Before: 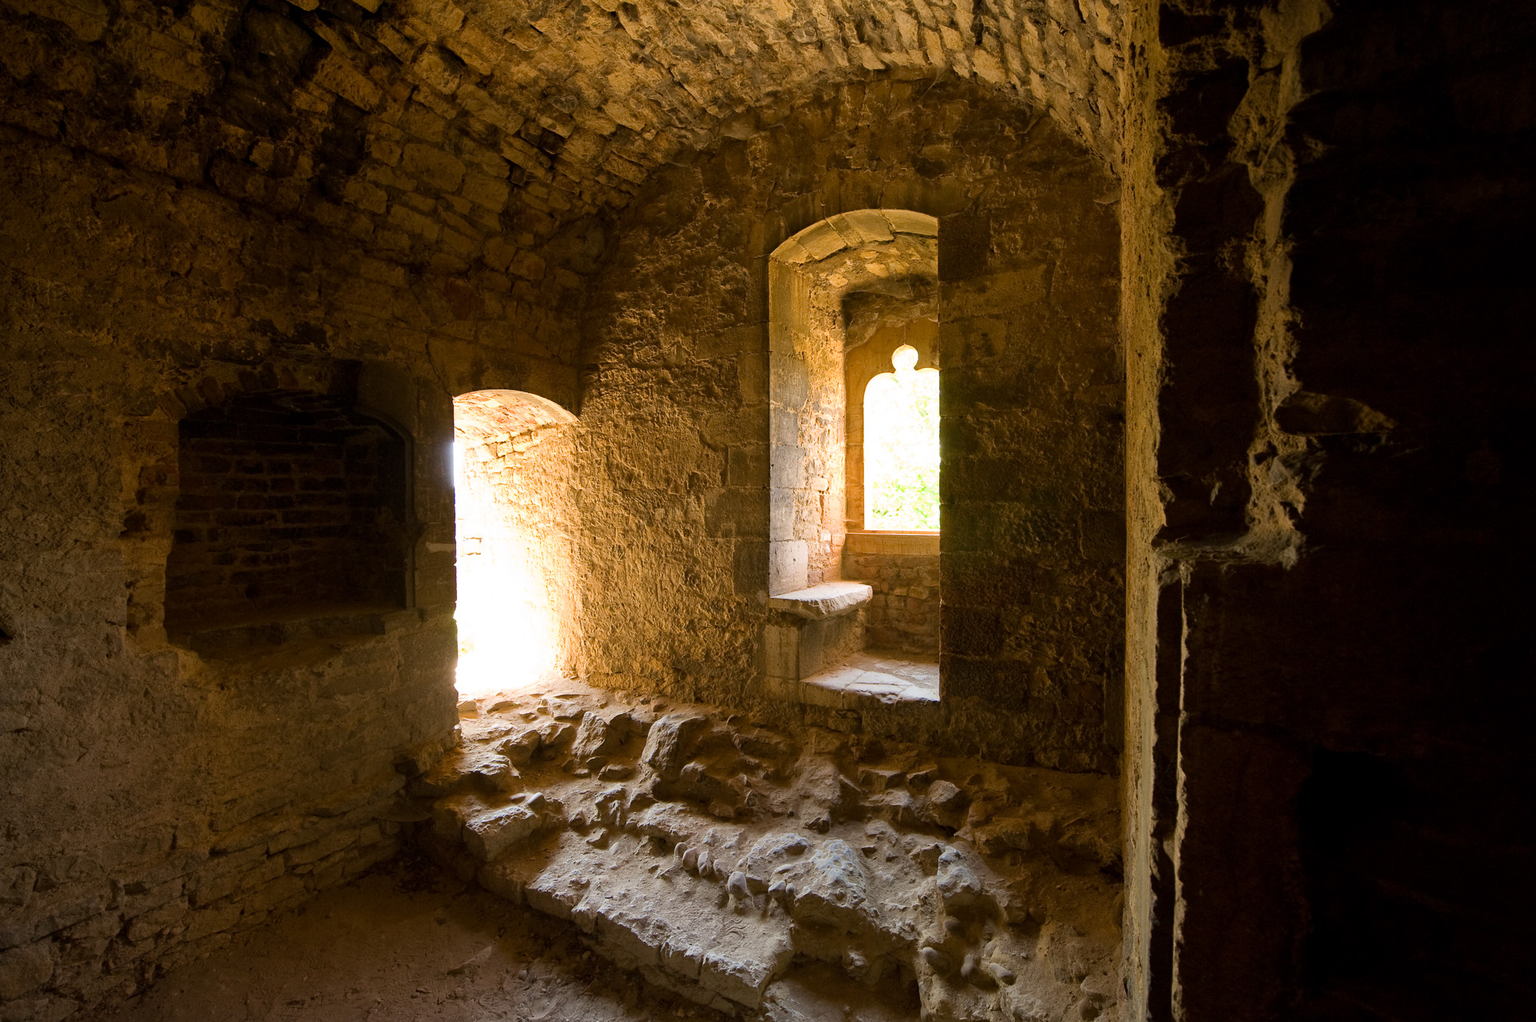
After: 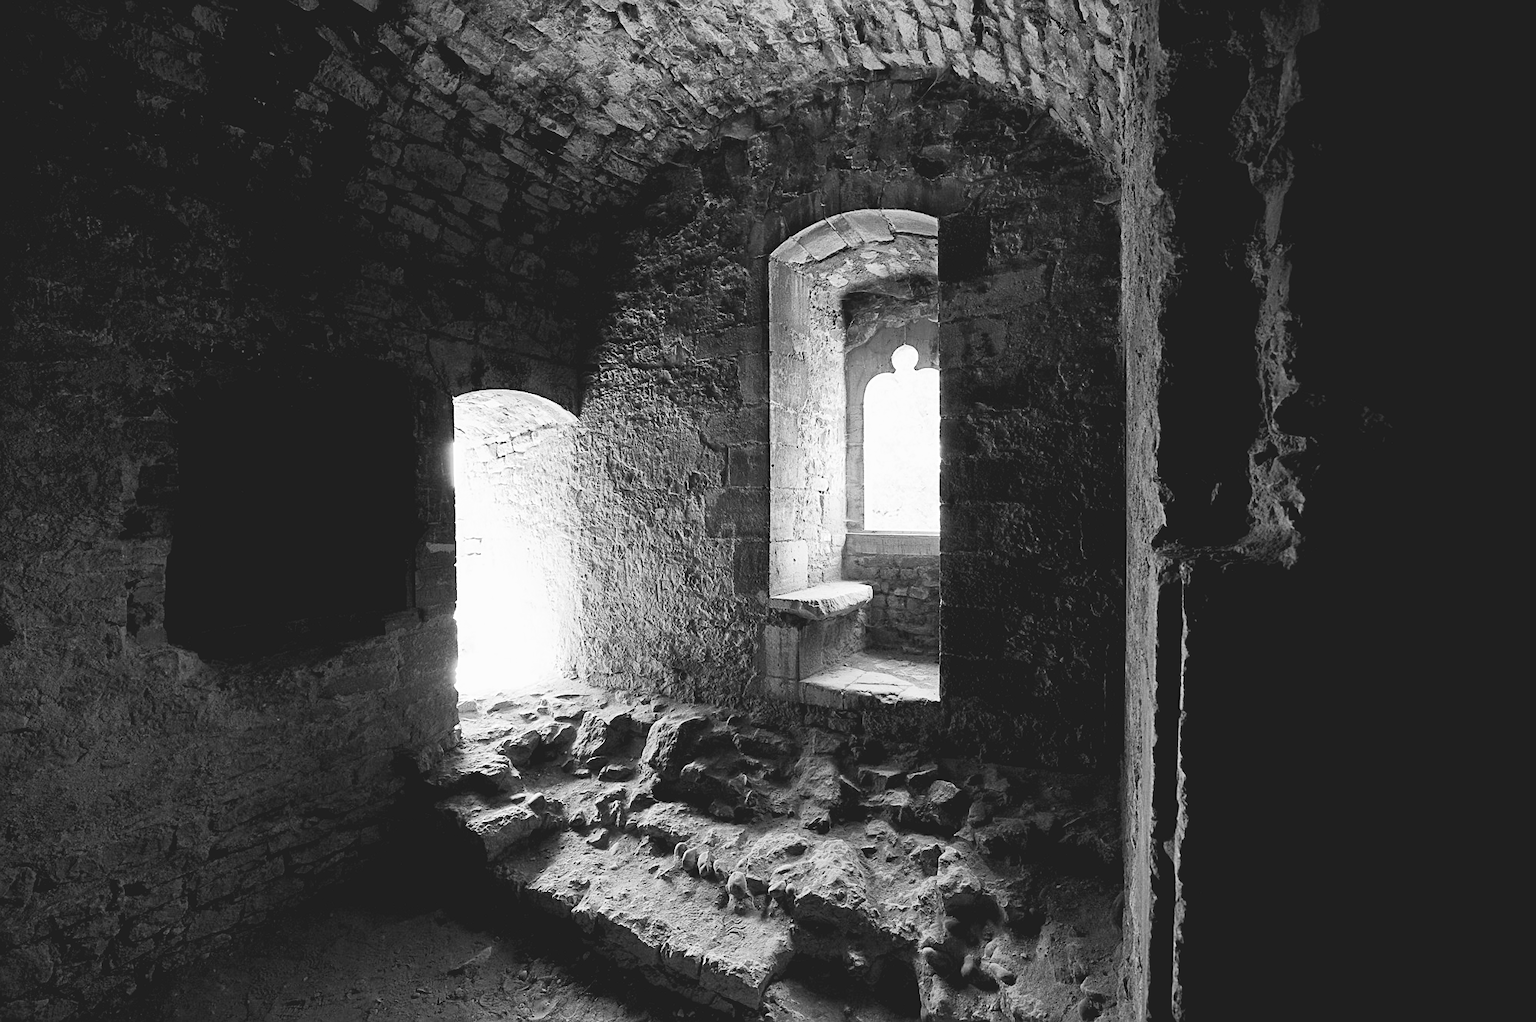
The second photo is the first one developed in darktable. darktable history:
sharpen: on, module defaults
levels: levels [0, 0.476, 0.951]
exposure: black level correction 0.016, exposure -0.009 EV, compensate highlight preservation false
tone curve: curves: ch0 [(0, 0.11) (0.181, 0.223) (0.405, 0.46) (0.456, 0.528) (0.634, 0.728) (0.877, 0.89) (0.984, 0.935)]; ch1 [(0, 0.052) (0.443, 0.43) (0.492, 0.485) (0.566, 0.579) (0.595, 0.625) (0.608, 0.654) (0.65, 0.708) (1, 0.961)]; ch2 [(0, 0) (0.33, 0.301) (0.421, 0.443) (0.447, 0.489) (0.495, 0.492) (0.537, 0.57) (0.586, 0.591) (0.663, 0.686) (1, 1)], color space Lab, independent channels, preserve colors none
color zones: curves: ch1 [(0, -0.014) (0.143, -0.013) (0.286, -0.013) (0.429, -0.016) (0.571, -0.019) (0.714, -0.015) (0.857, 0.002) (1, -0.014)]
